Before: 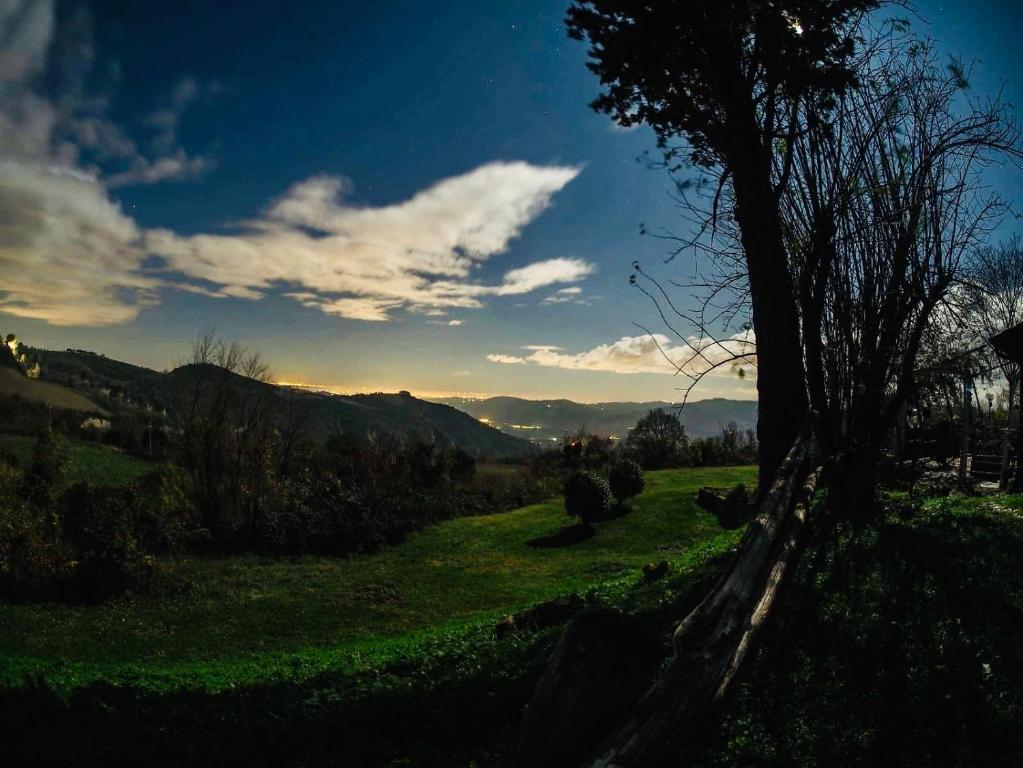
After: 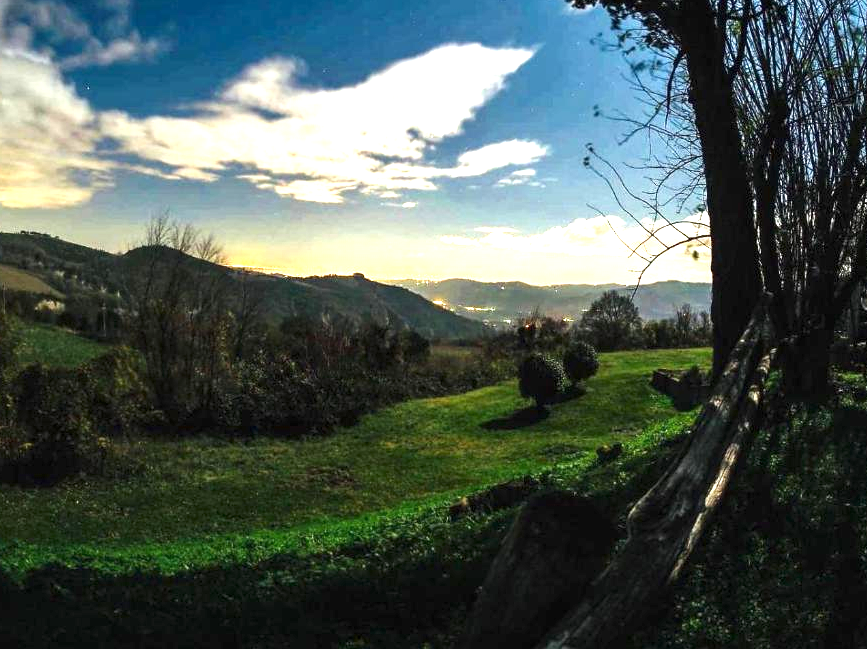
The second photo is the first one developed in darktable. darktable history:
local contrast: highlights 106%, shadows 101%, detail 120%, midtone range 0.2
crop and rotate: left 4.589%, top 15.389%, right 10.645%
exposure: black level correction 0, exposure 1.466 EV, compensate highlight preservation false
